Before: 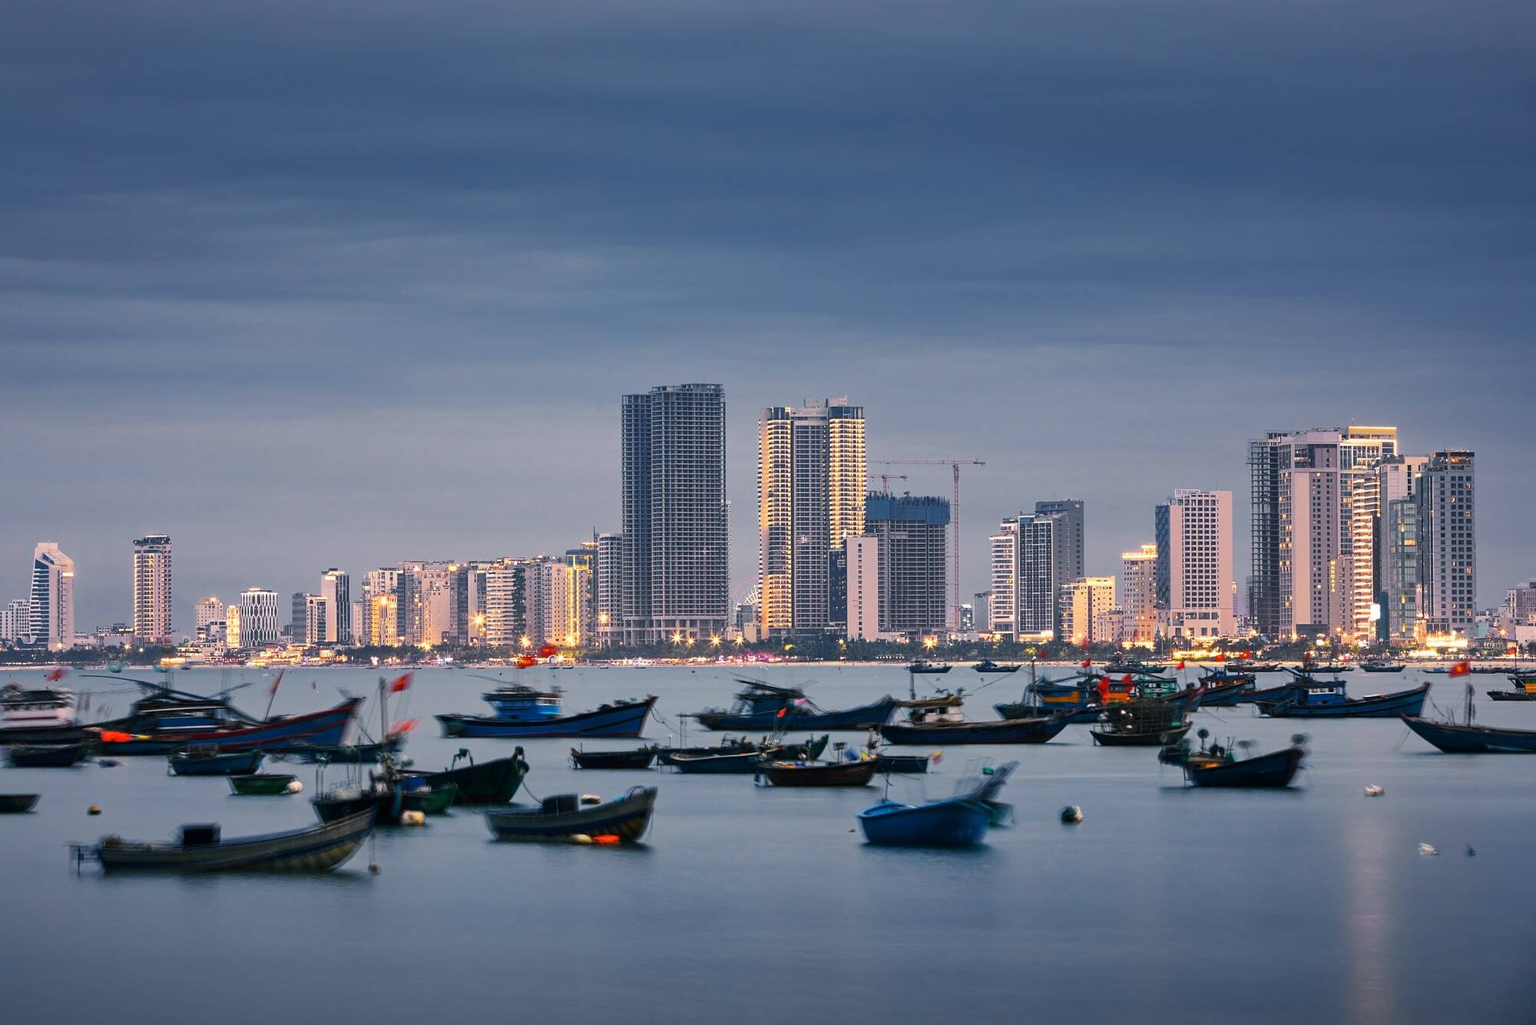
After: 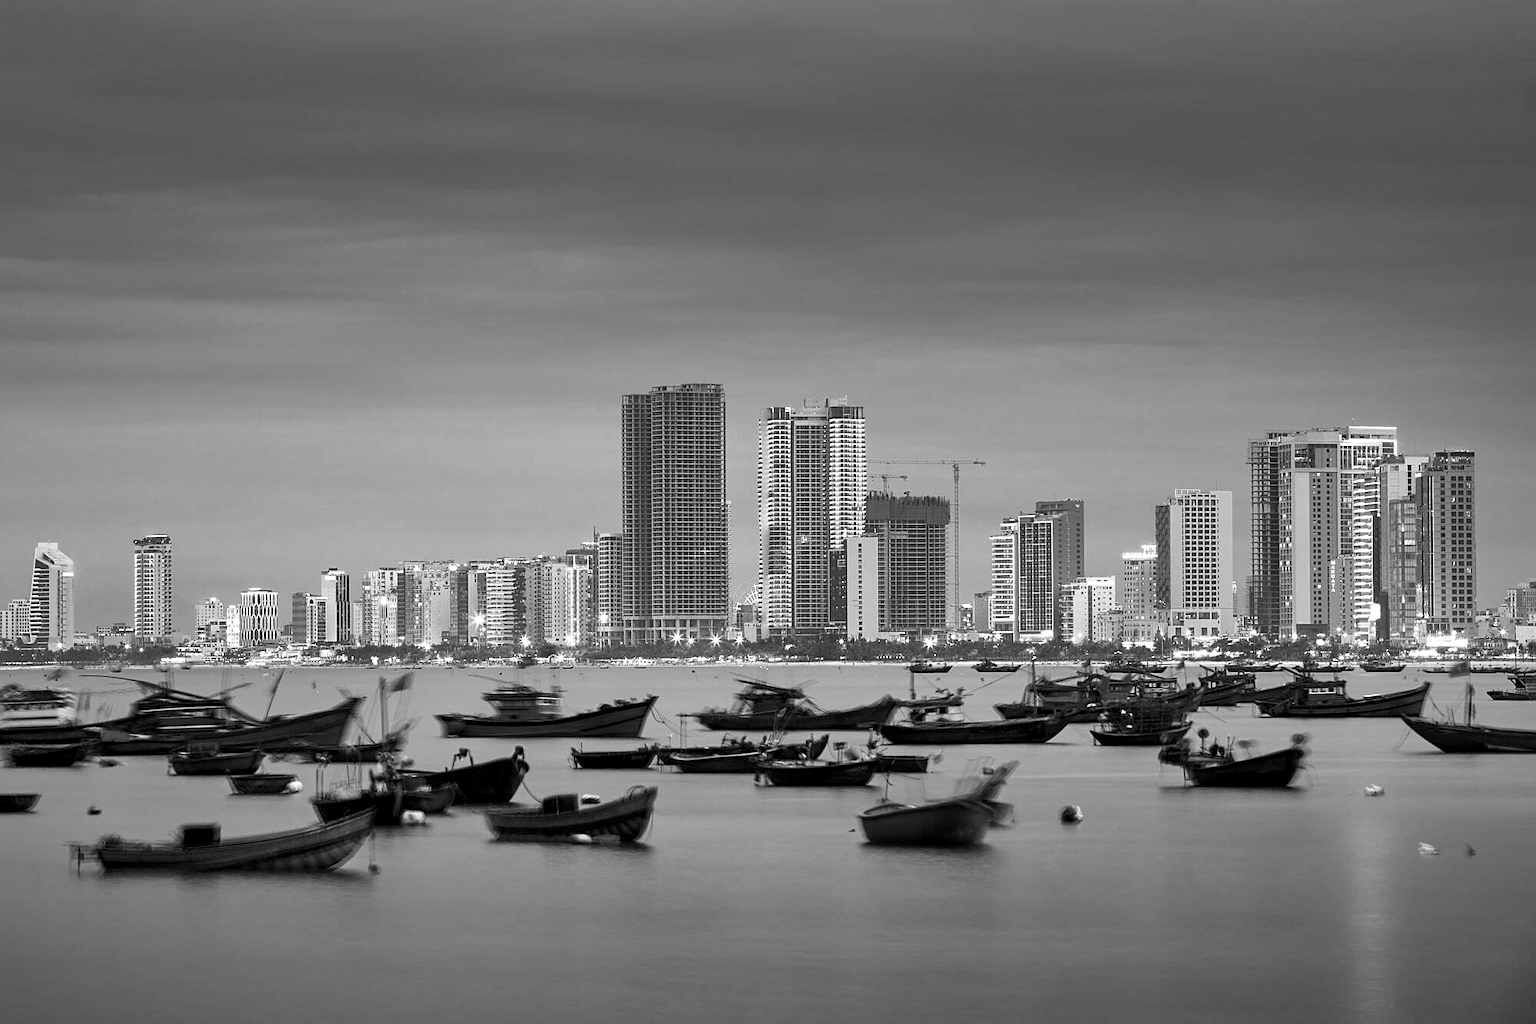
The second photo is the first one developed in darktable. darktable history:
exposure: black level correction 0.003, exposure 0.383 EV, compensate highlight preservation false
sharpen: radius 1.272, amount 0.305, threshold 0
monochrome: a -11.7, b 1.62, size 0.5, highlights 0.38
